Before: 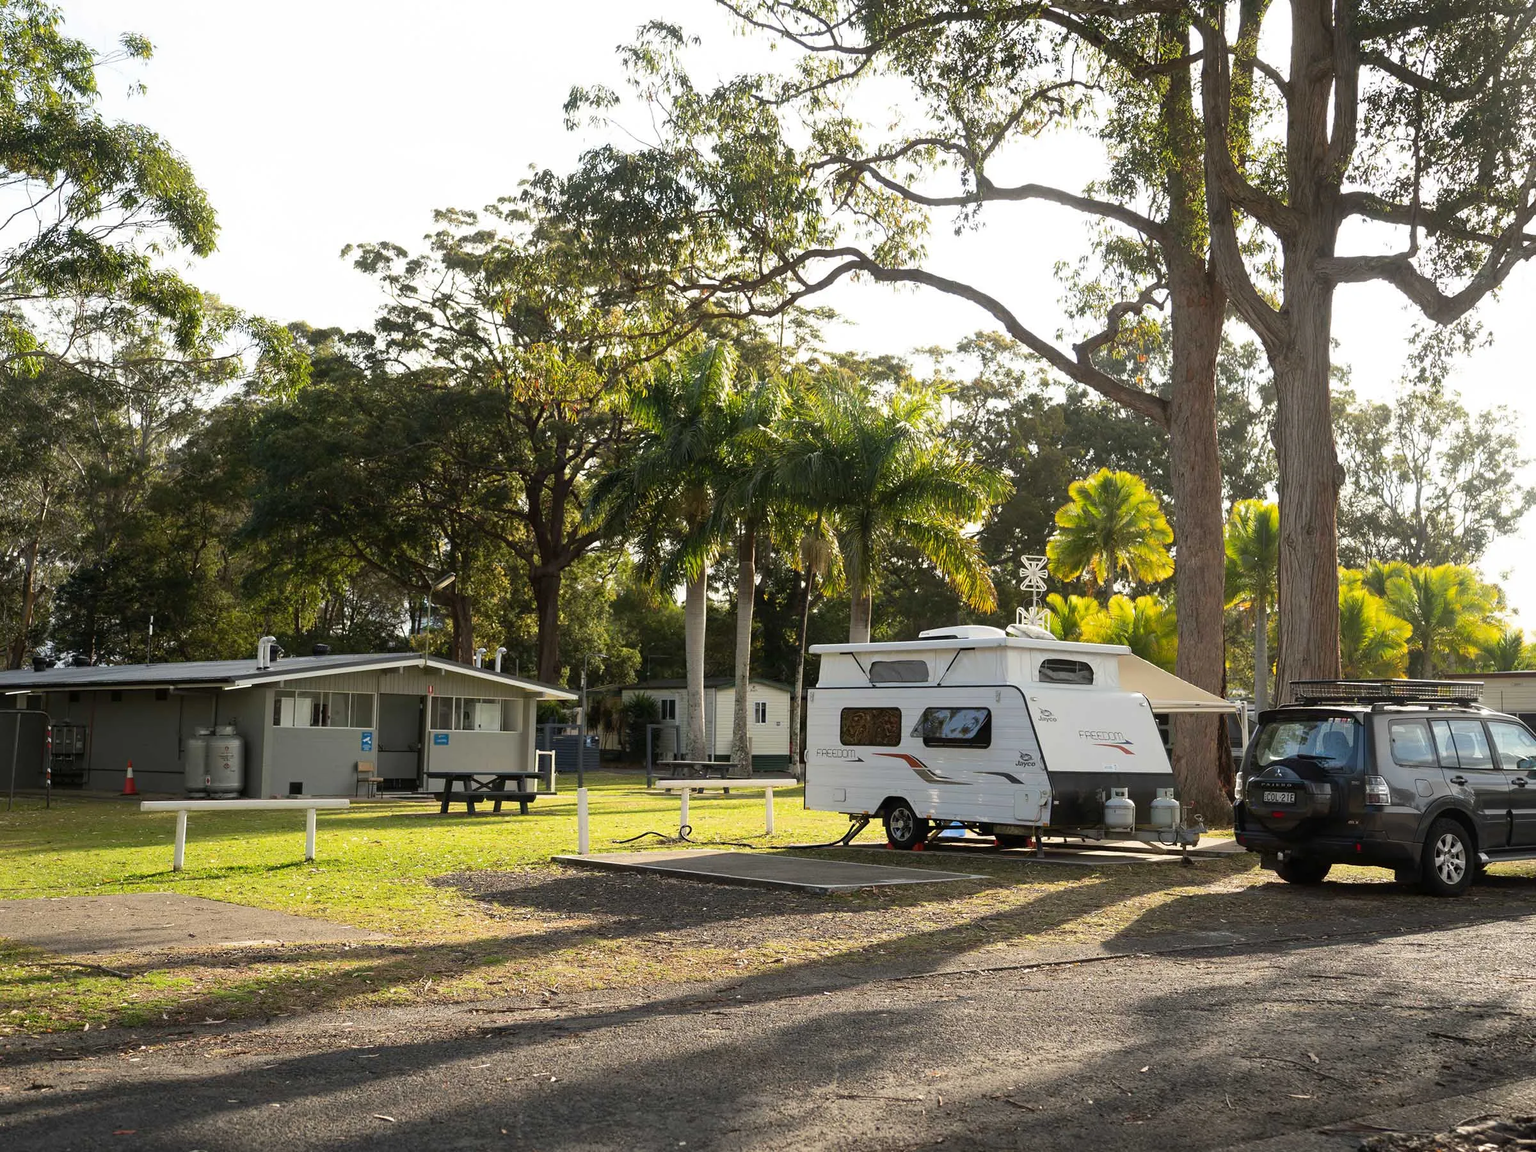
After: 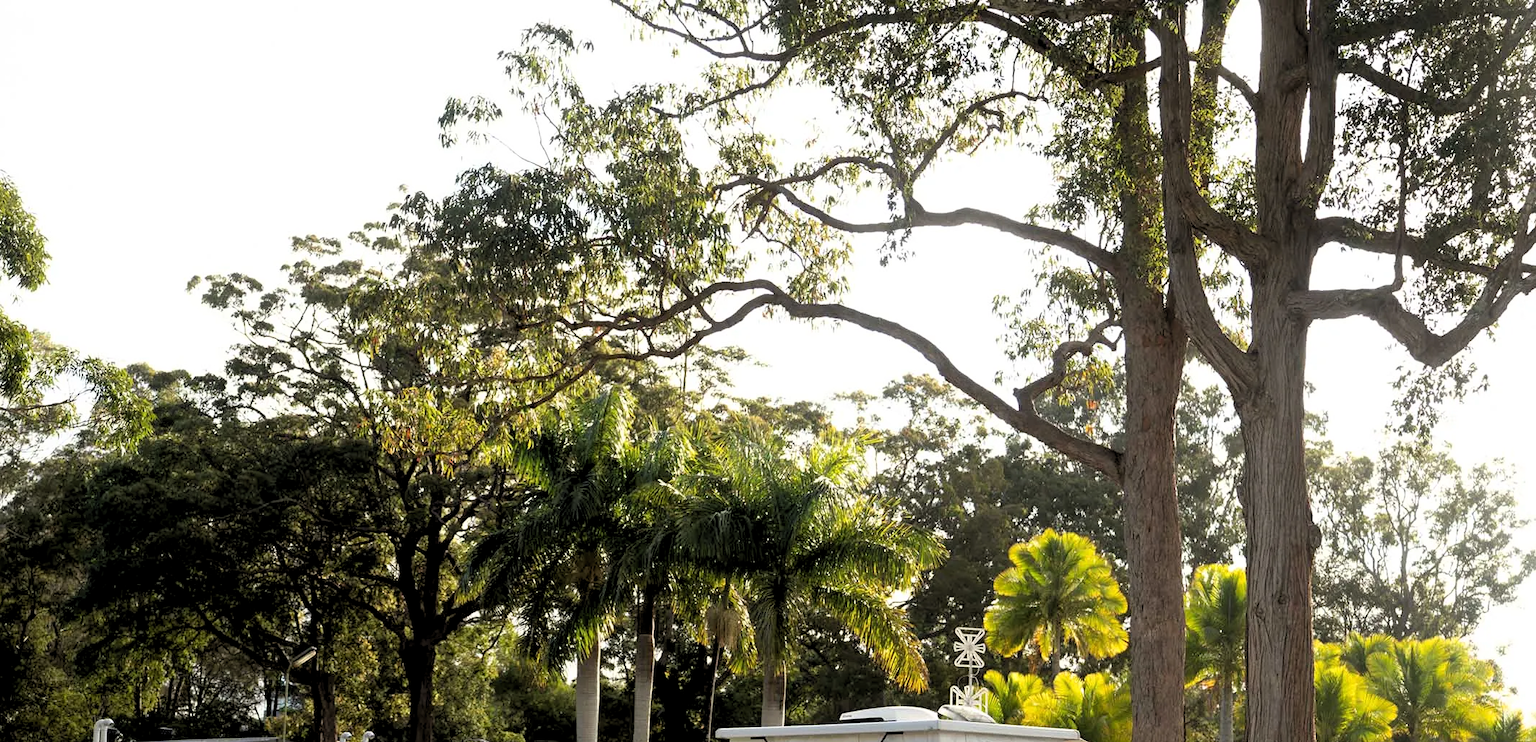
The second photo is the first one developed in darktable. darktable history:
base curve: curves: ch0 [(0.017, 0) (0.425, 0.441) (0.844, 0.933) (1, 1)]
crop and rotate: left 11.431%, bottom 42.925%
